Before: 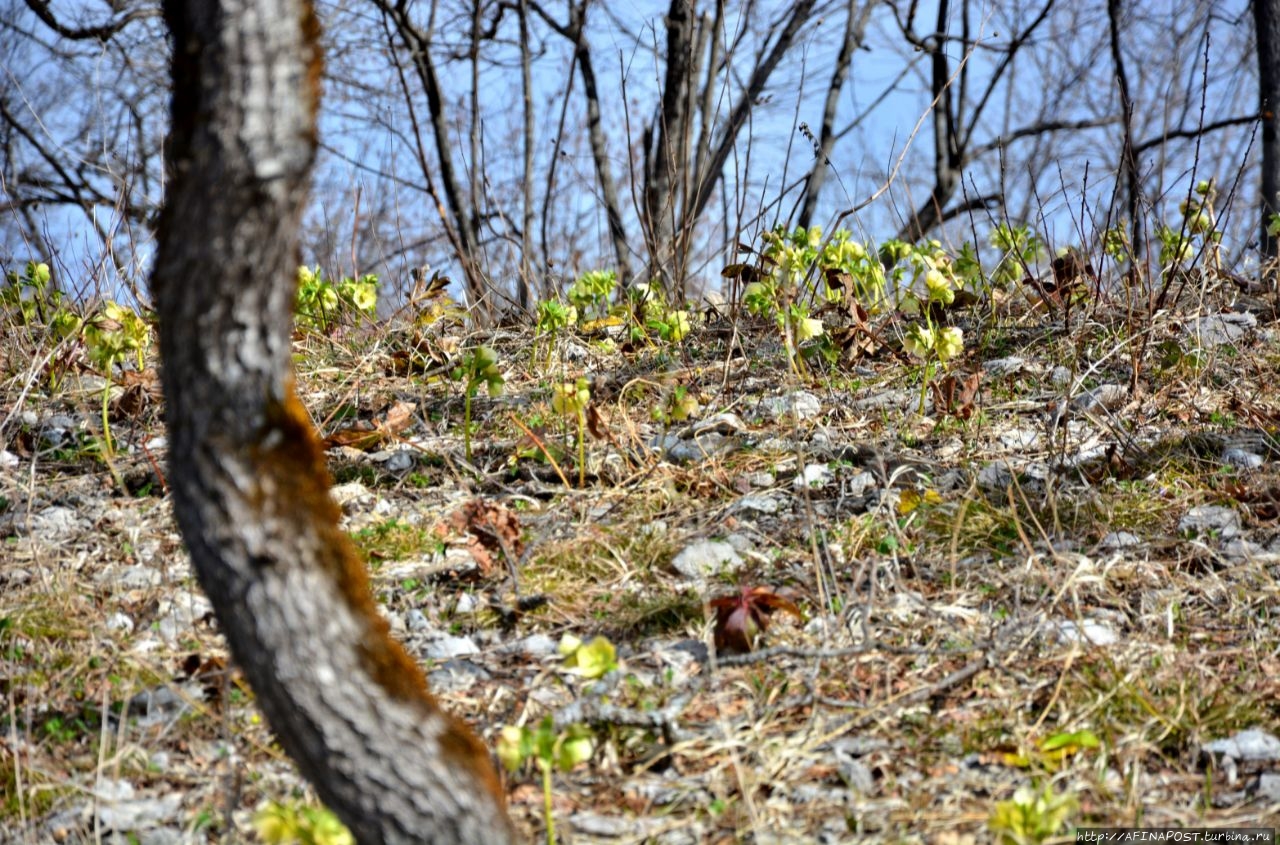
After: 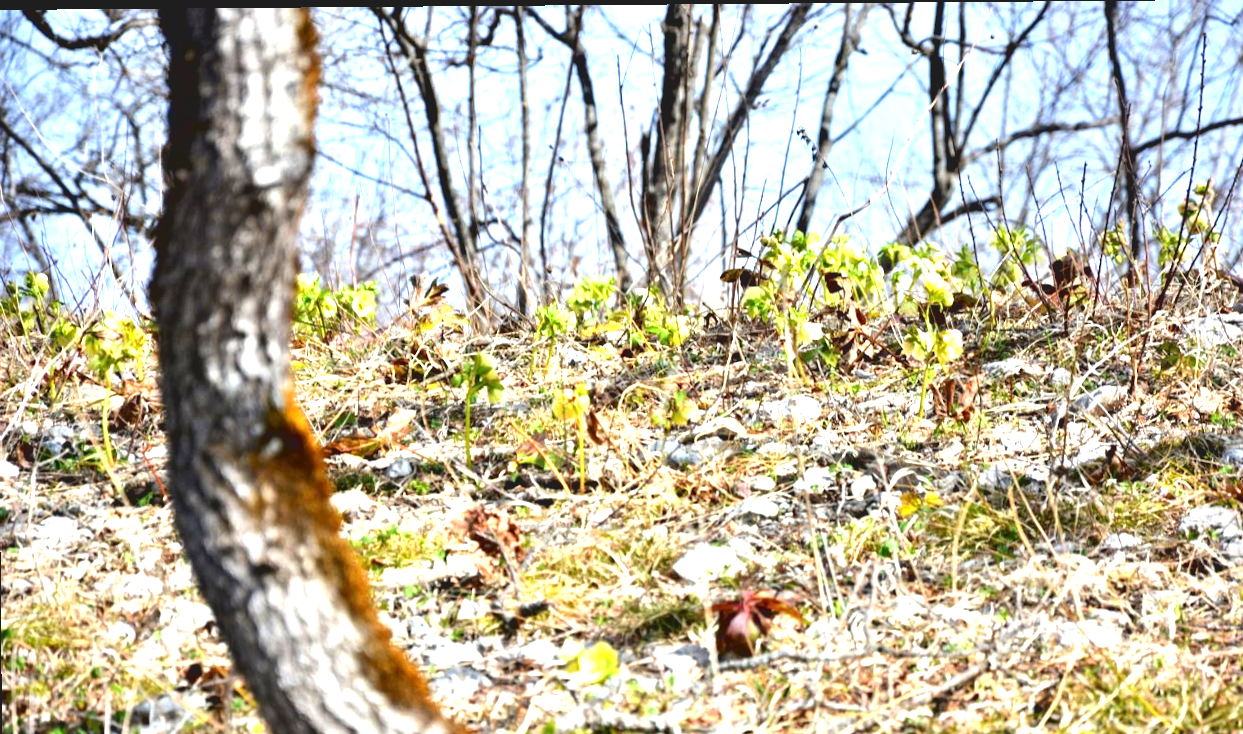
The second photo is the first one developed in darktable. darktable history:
crop and rotate: angle 0.47°, left 0.283%, right 3.077%, bottom 14.146%
exposure: black level correction 0, exposure 1.441 EV, compensate highlight preservation false
tone curve: curves: ch0 [(0.122, 0.111) (1, 1)], color space Lab, independent channels, preserve colors none
